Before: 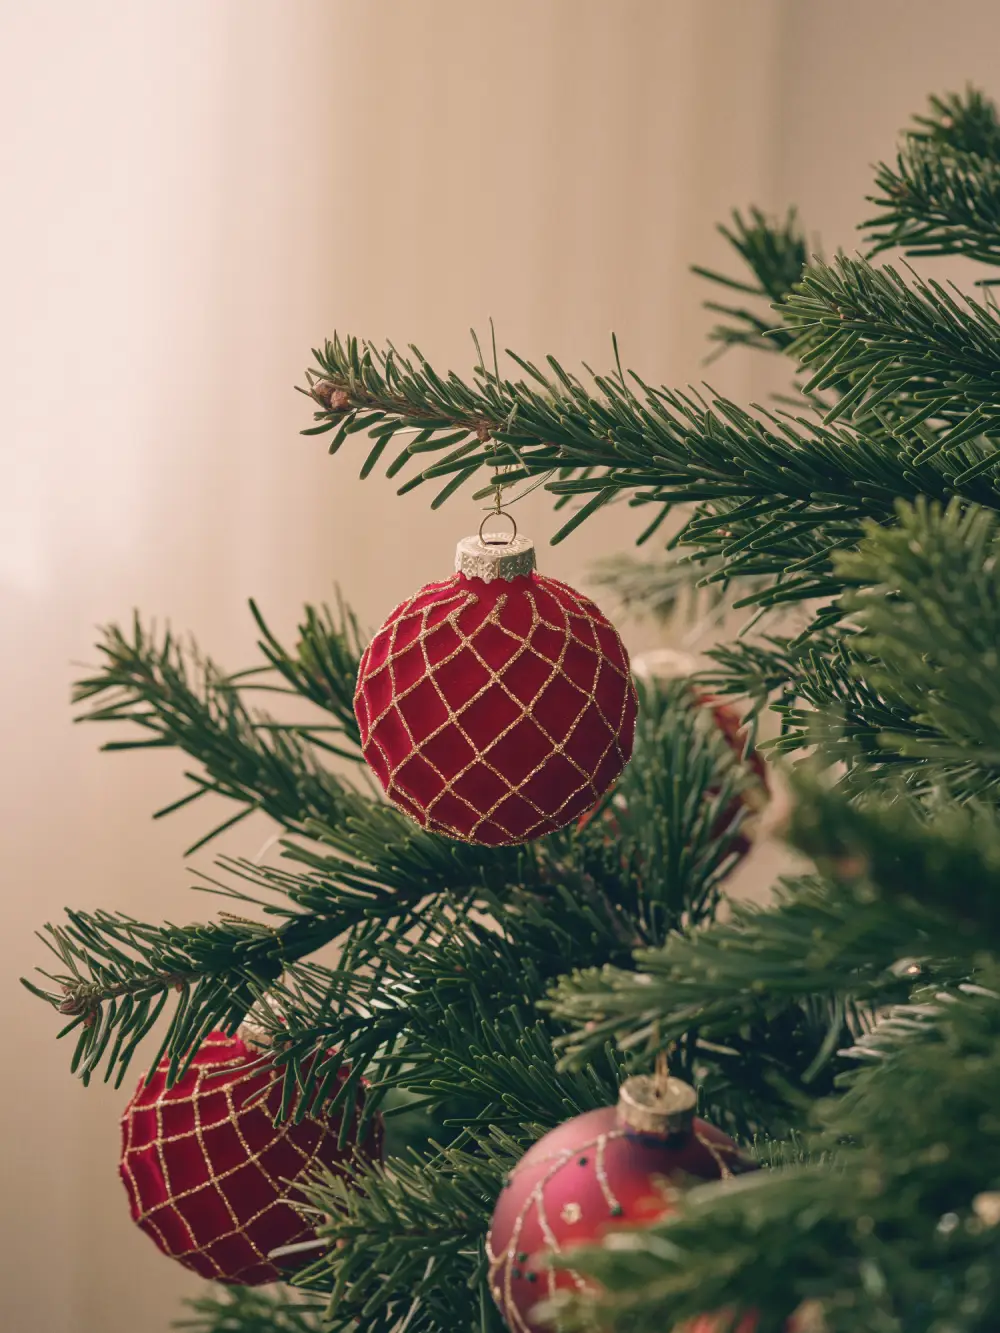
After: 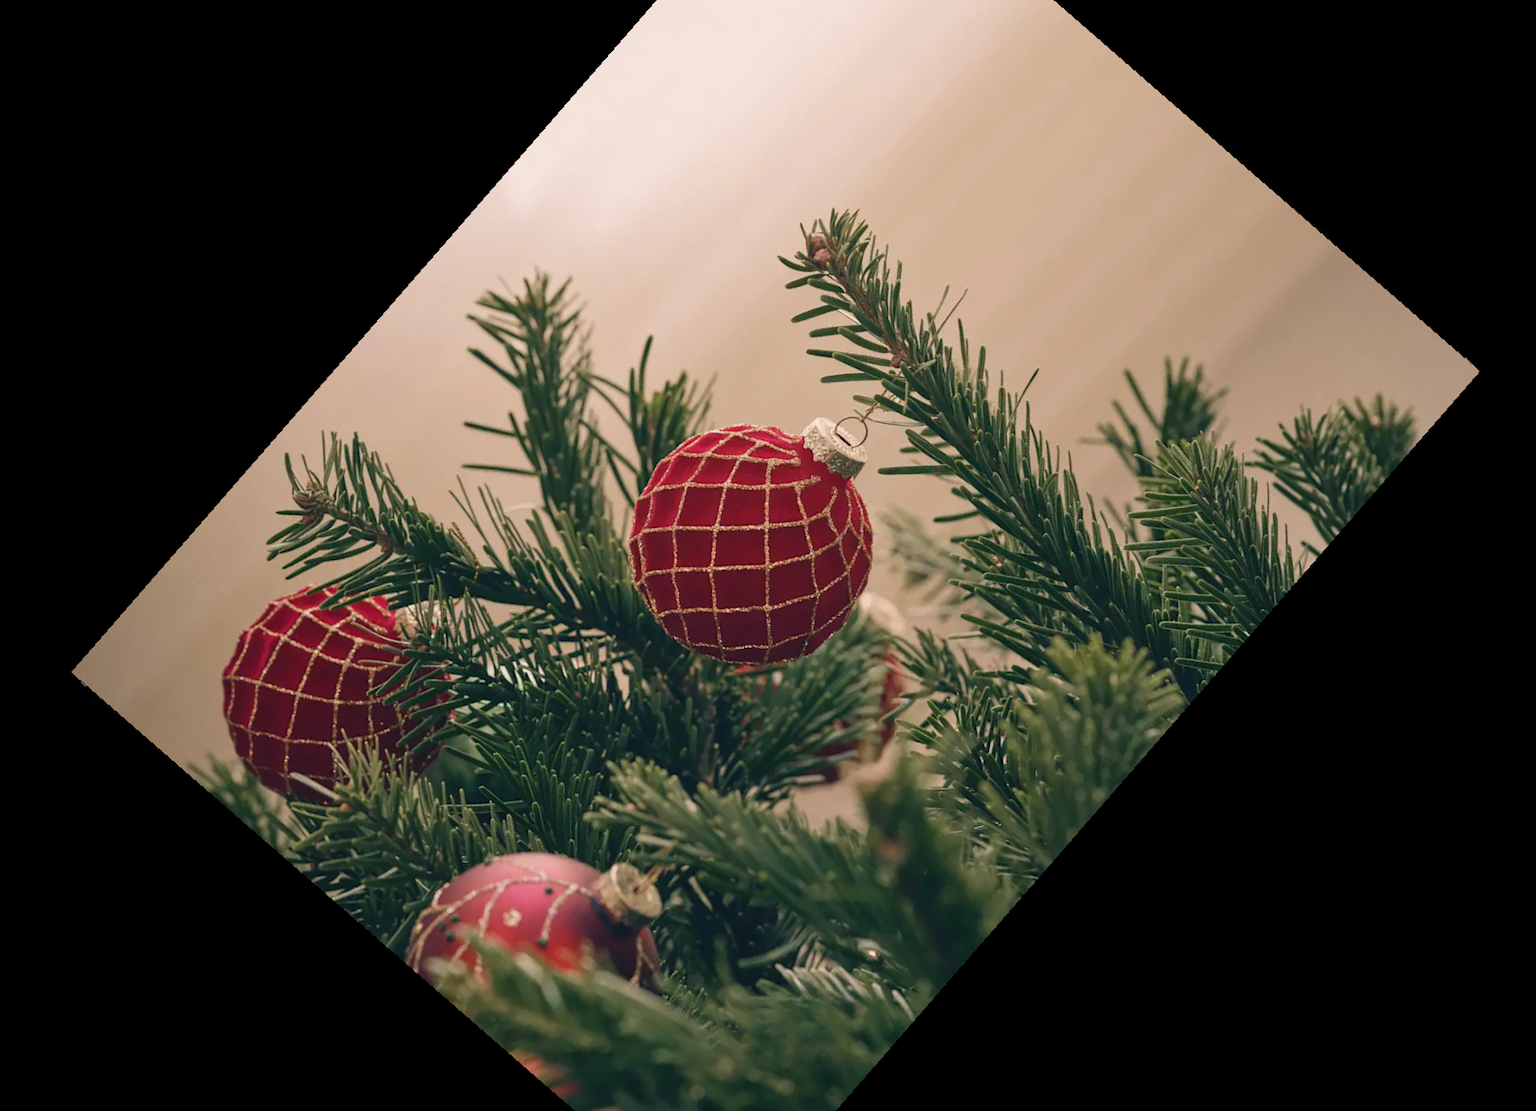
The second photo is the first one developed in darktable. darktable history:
crop and rotate: angle -46.26°, top 16.234%, right 0.912%, bottom 11.704%
rotate and perspective: rotation -5.2°, automatic cropping off
